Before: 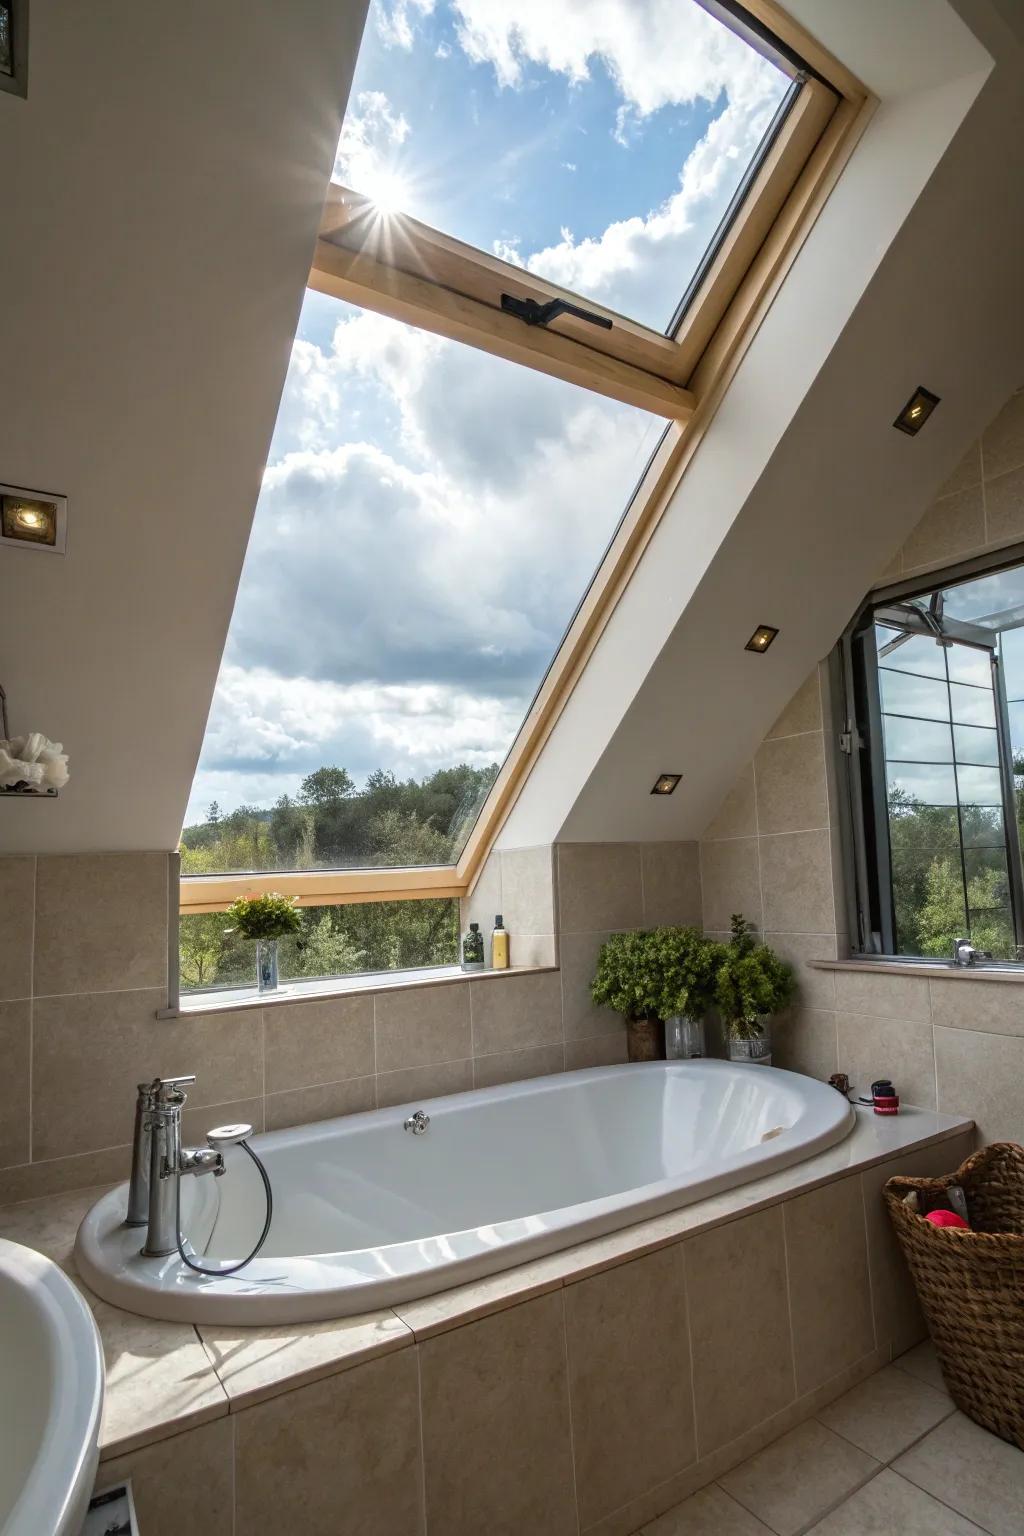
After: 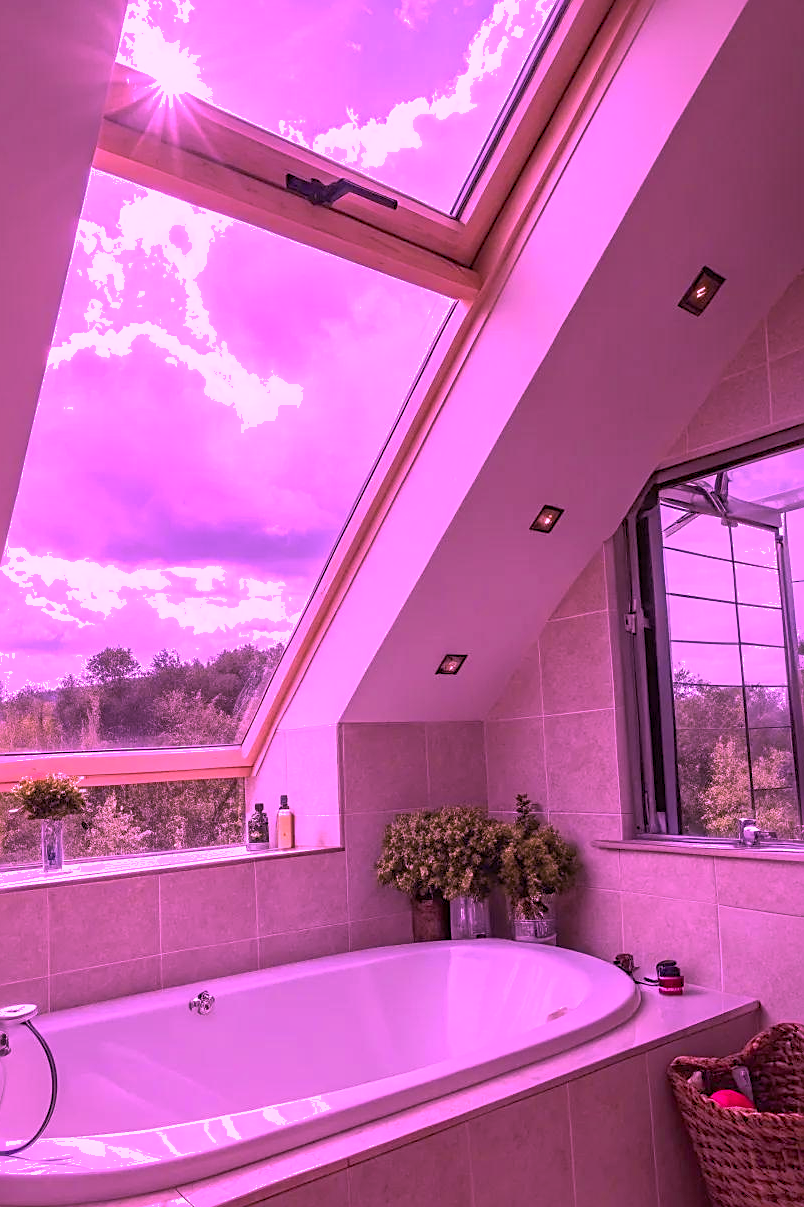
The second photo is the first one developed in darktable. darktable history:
exposure: exposure 0.198 EV, compensate exposure bias true, compensate highlight preservation false
sharpen: on, module defaults
shadows and highlights: on, module defaults
color calibration: illuminant custom, x 0.263, y 0.519, temperature 7052.8 K
crop and rotate: left 21.056%, top 7.827%, right 0.396%, bottom 13.549%
